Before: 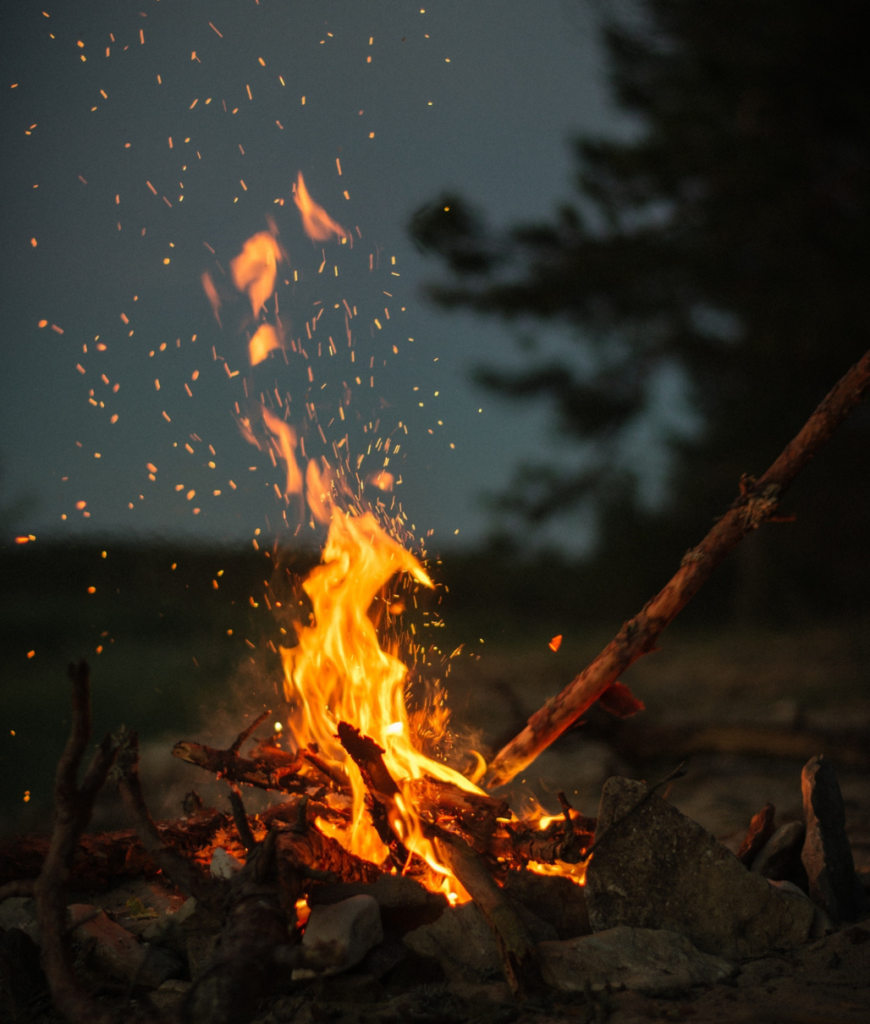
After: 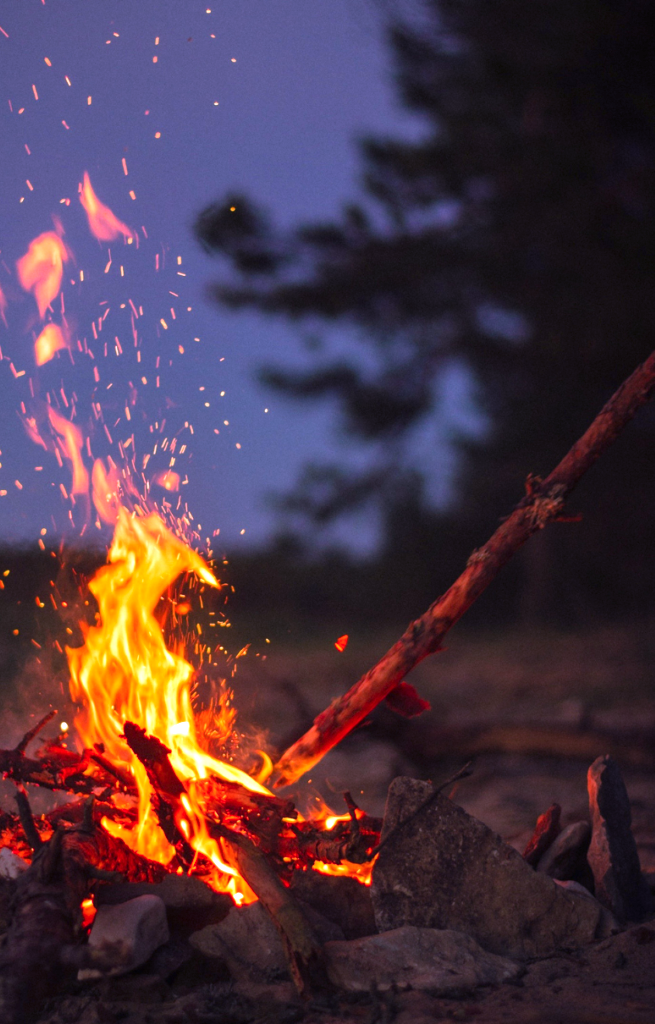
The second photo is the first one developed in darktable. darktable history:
crop and rotate: left 24.6%
exposure: black level correction 0, exposure 0.7 EV, compensate exposure bias true, compensate highlight preservation false
color balance rgb: perceptual saturation grading › global saturation 25%, global vibrance 20%
color calibration: output R [1.107, -0.012, -0.003, 0], output B [0, 0, 1.308, 0], illuminant custom, x 0.389, y 0.387, temperature 3838.64 K
